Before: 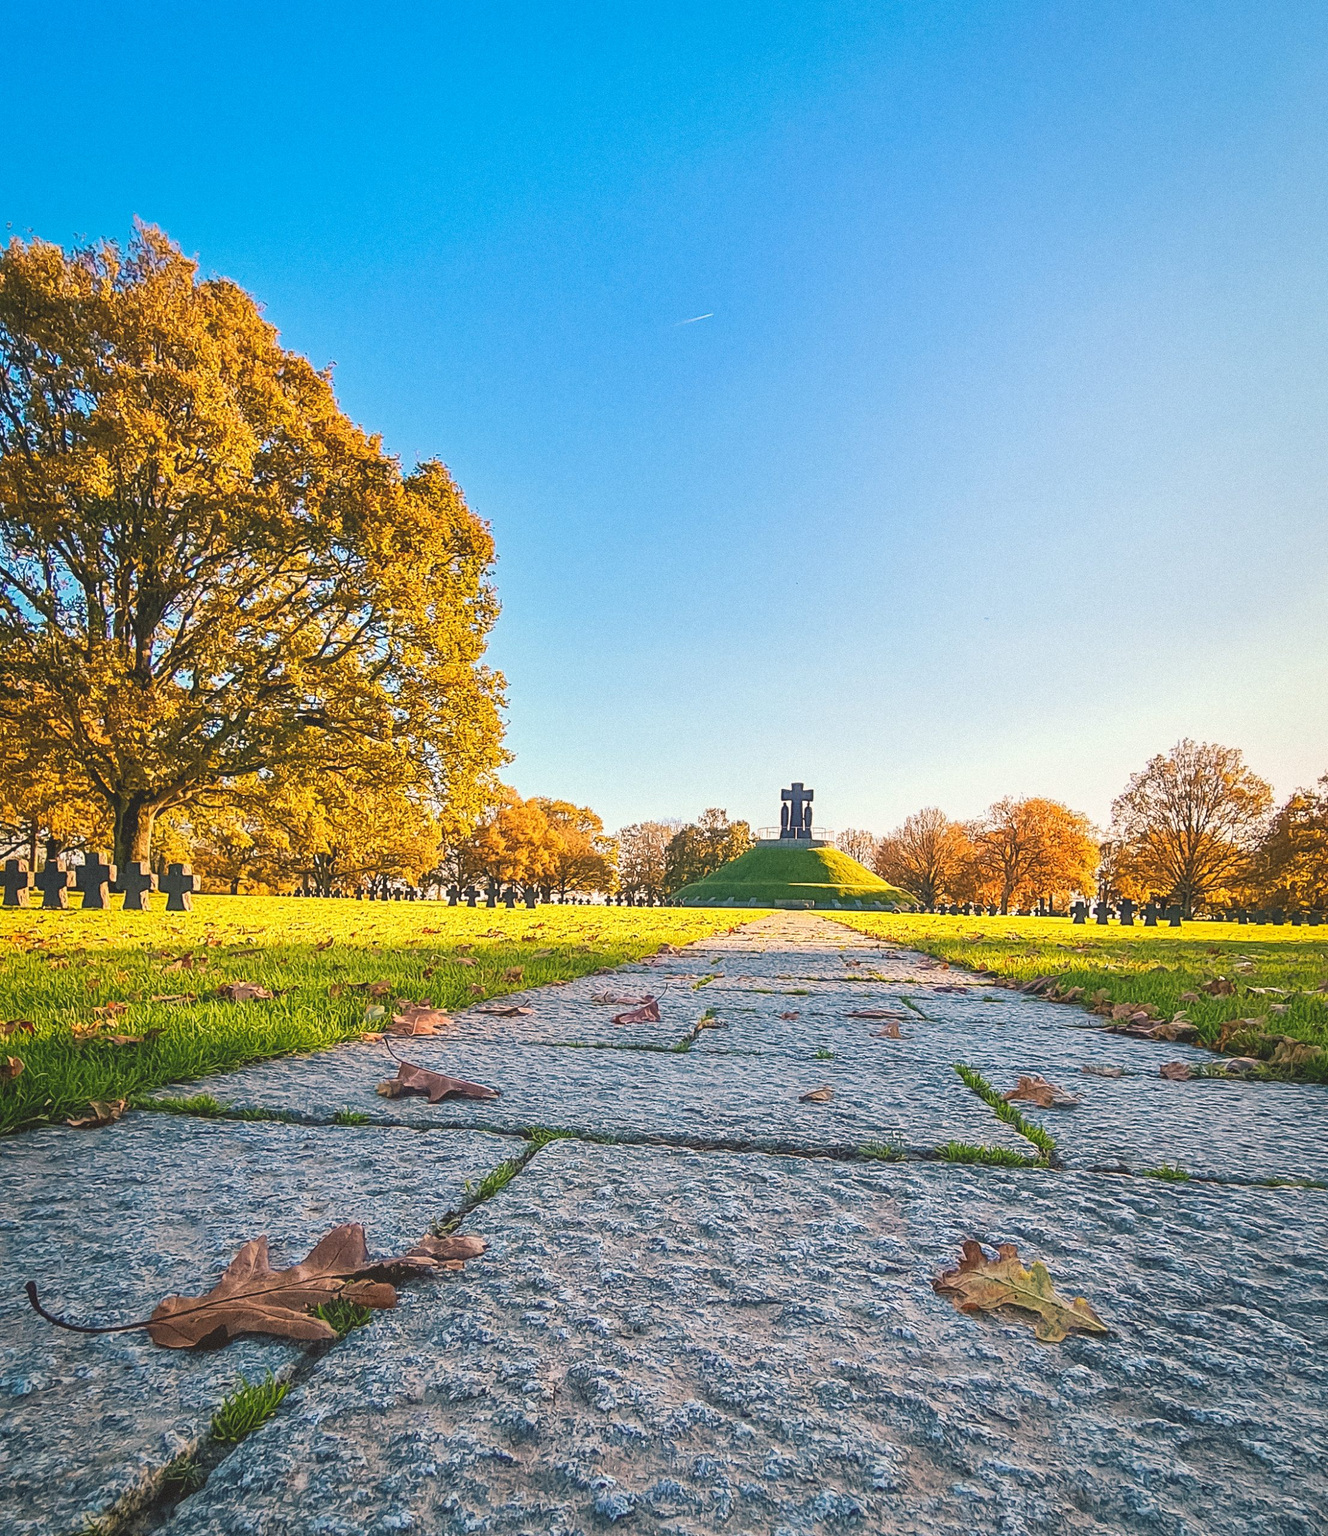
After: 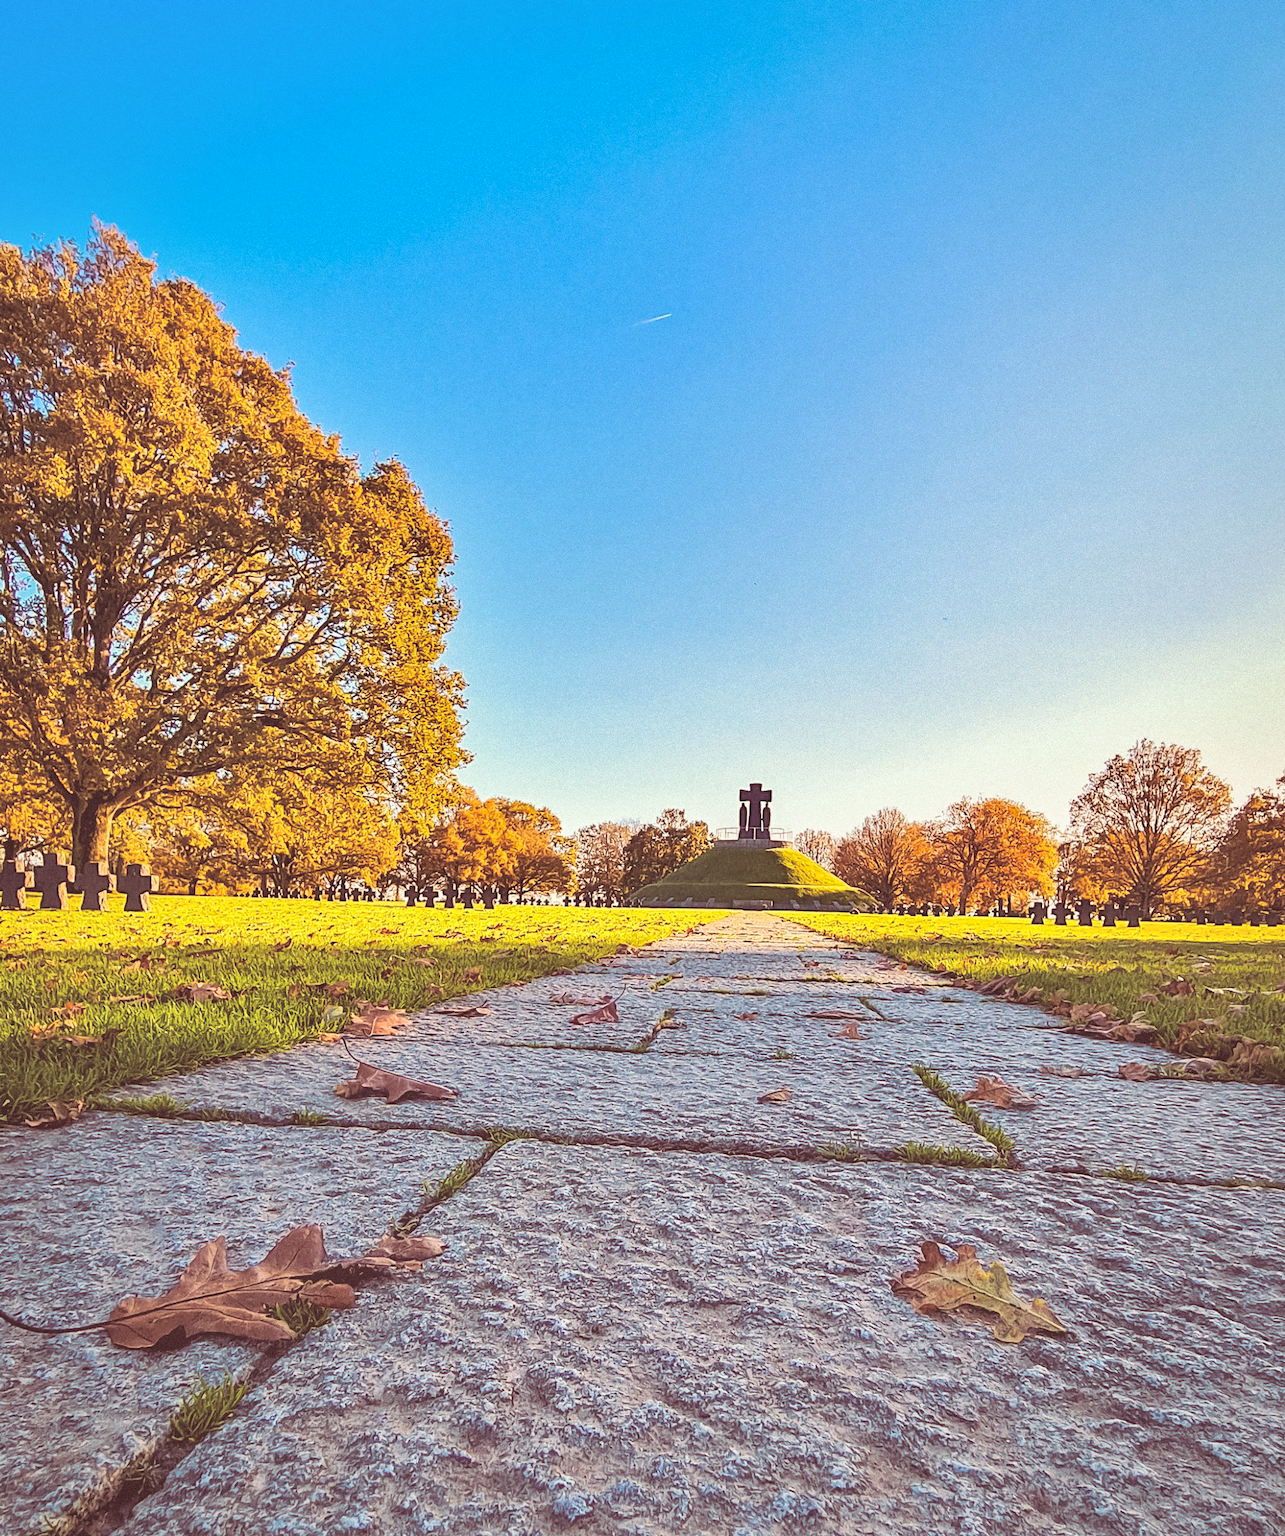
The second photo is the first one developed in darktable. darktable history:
crop and rotate: left 3.238%
shadows and highlights: soften with gaussian
split-toning: on, module defaults
contrast brightness saturation: brightness 0.15
